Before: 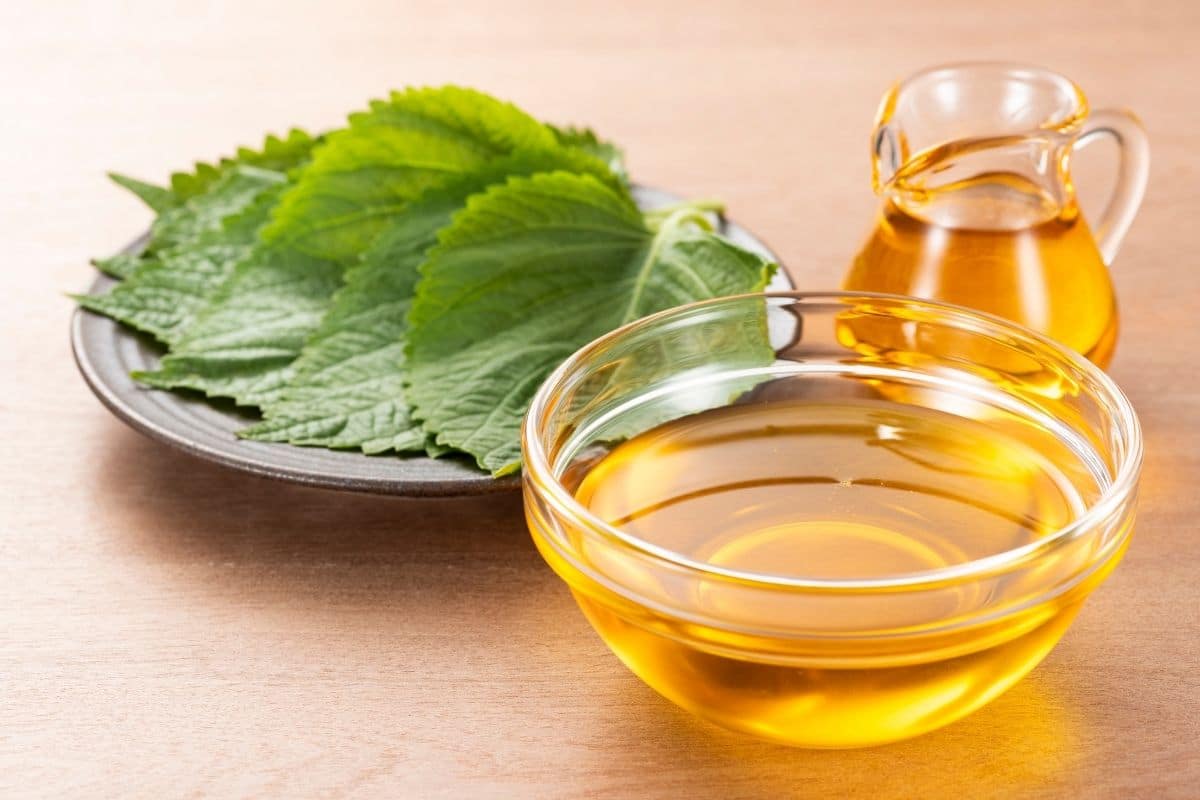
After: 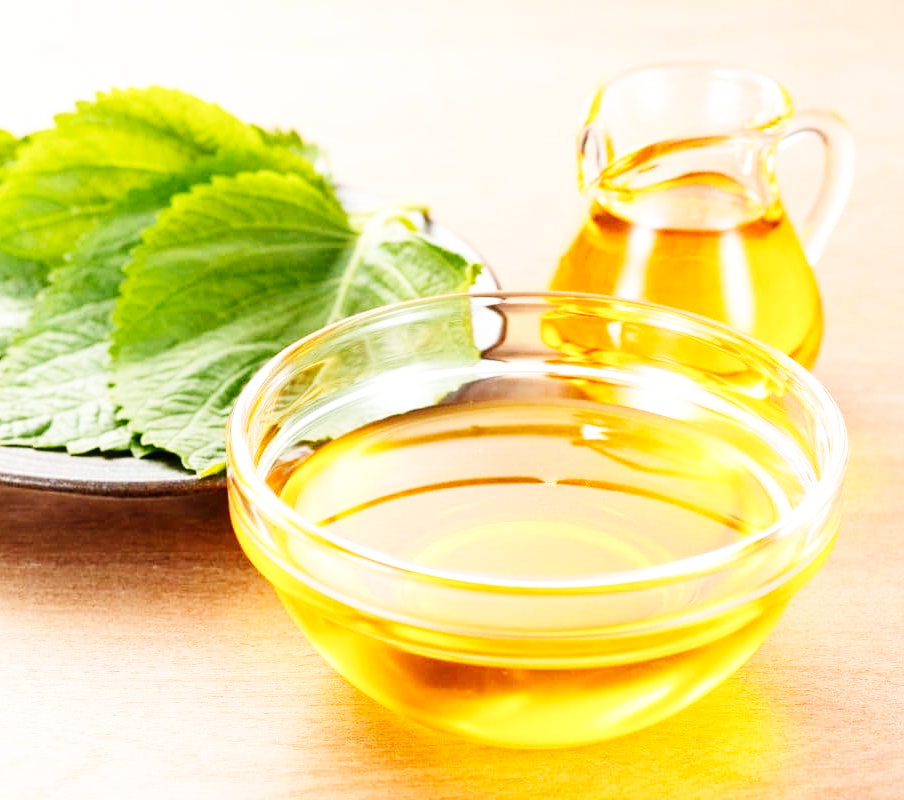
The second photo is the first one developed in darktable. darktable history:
base curve: curves: ch0 [(0, 0.003) (0.001, 0.002) (0.006, 0.004) (0.02, 0.022) (0.048, 0.086) (0.094, 0.234) (0.162, 0.431) (0.258, 0.629) (0.385, 0.8) (0.548, 0.918) (0.751, 0.988) (1, 1)], preserve colors none
crop and rotate: left 24.6%
